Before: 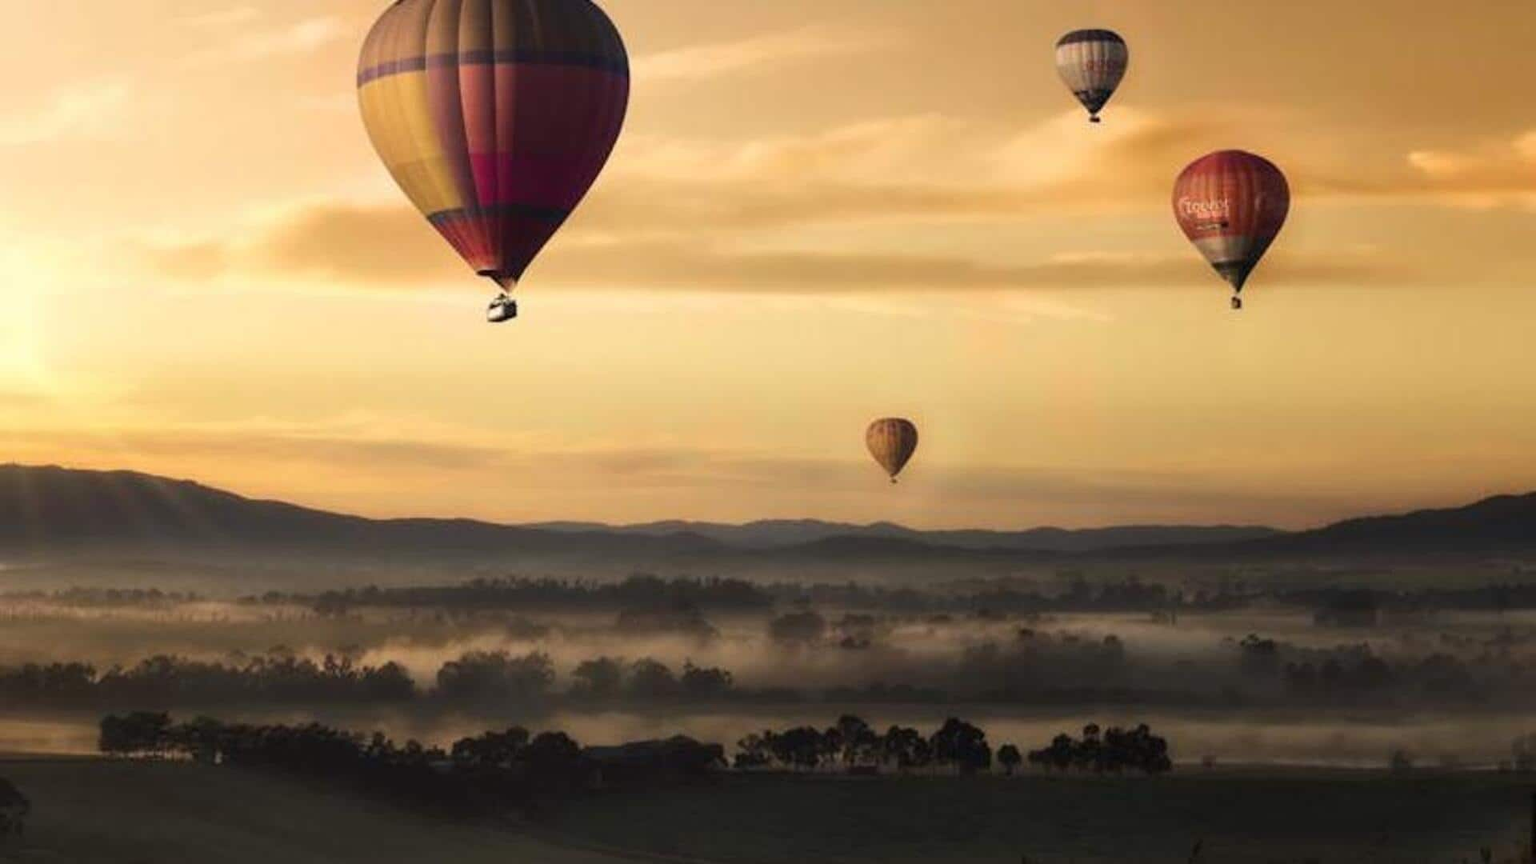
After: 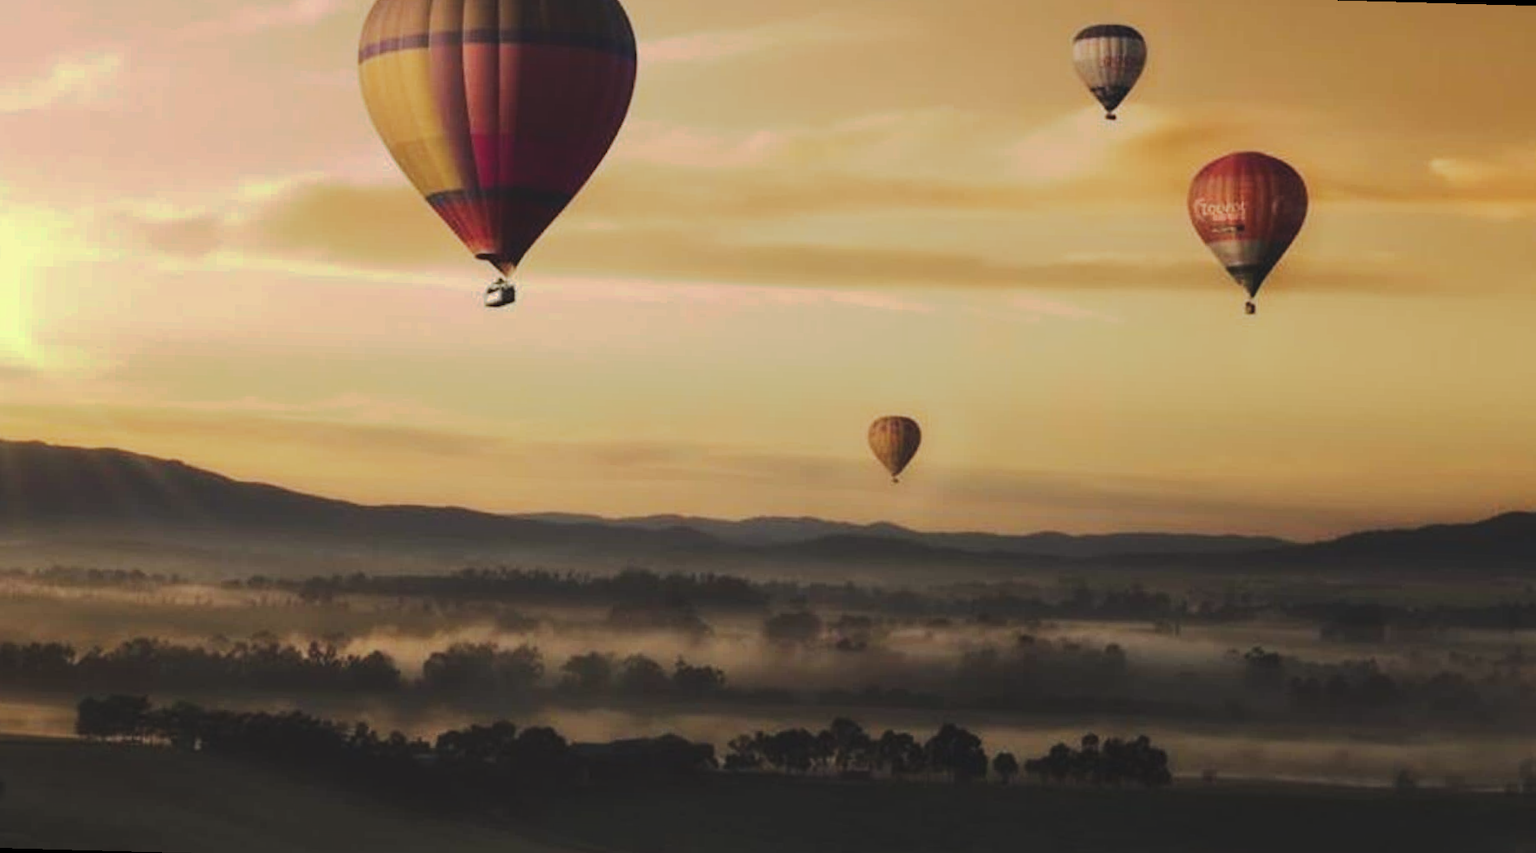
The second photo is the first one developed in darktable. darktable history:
rotate and perspective: rotation 1.57°, crop left 0.018, crop right 0.982, crop top 0.039, crop bottom 0.961
tone curve: curves: ch0 [(0, 0) (0.003, 0.098) (0.011, 0.099) (0.025, 0.103) (0.044, 0.114) (0.069, 0.13) (0.1, 0.142) (0.136, 0.161) (0.177, 0.189) (0.224, 0.224) (0.277, 0.266) (0.335, 0.32) (0.399, 0.38) (0.468, 0.45) (0.543, 0.522) (0.623, 0.598) (0.709, 0.669) (0.801, 0.731) (0.898, 0.786) (1, 1)], preserve colors none
